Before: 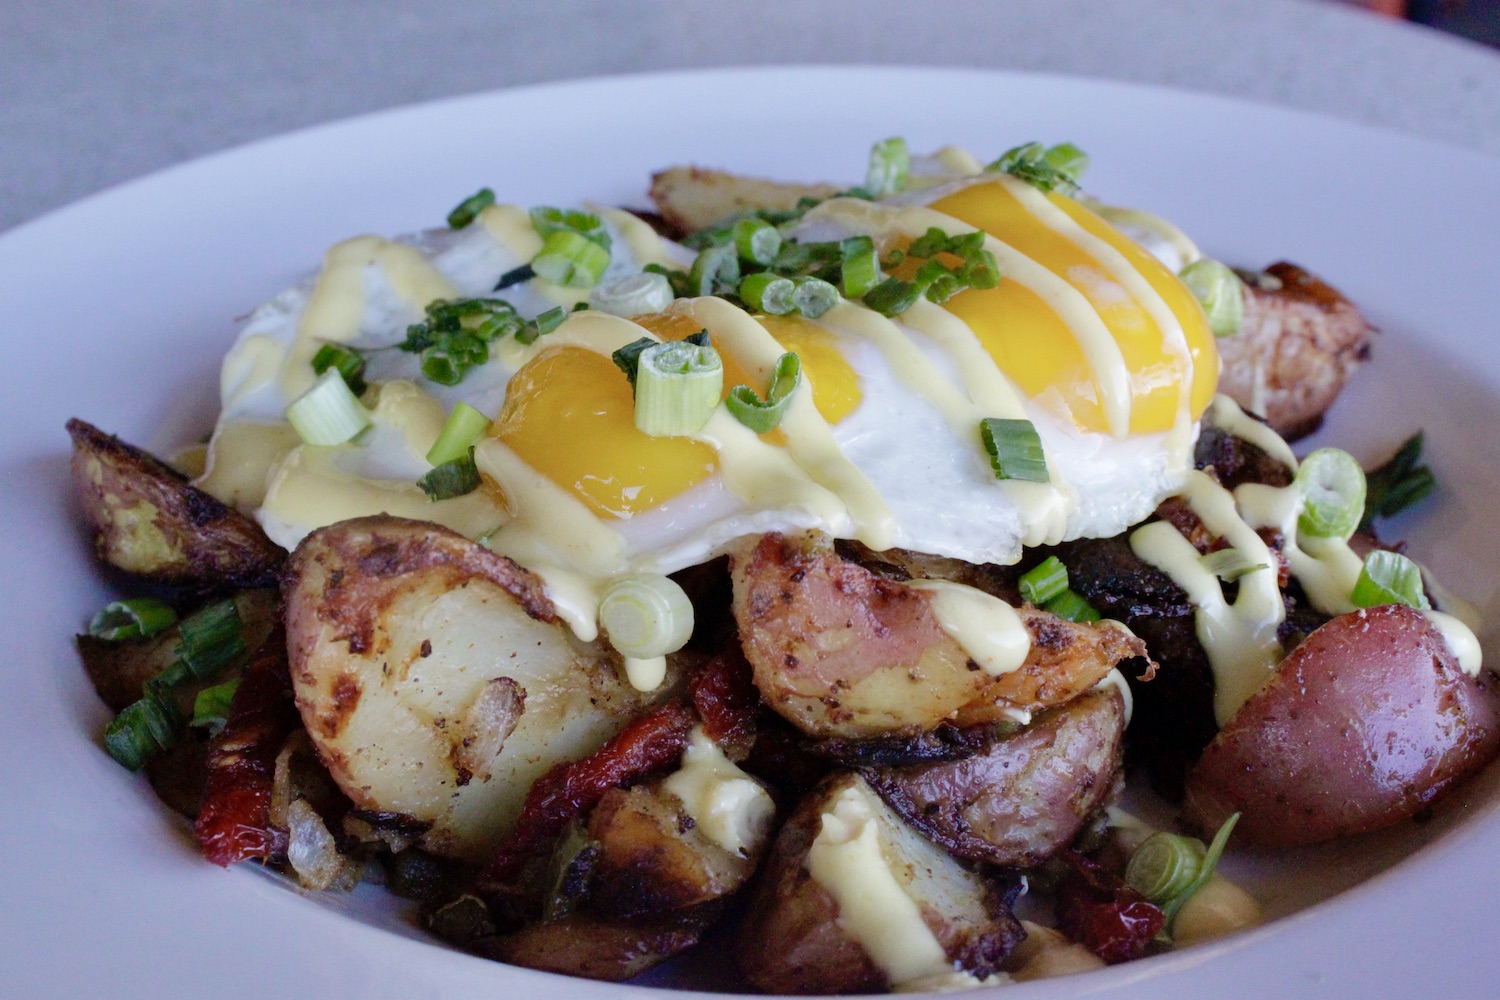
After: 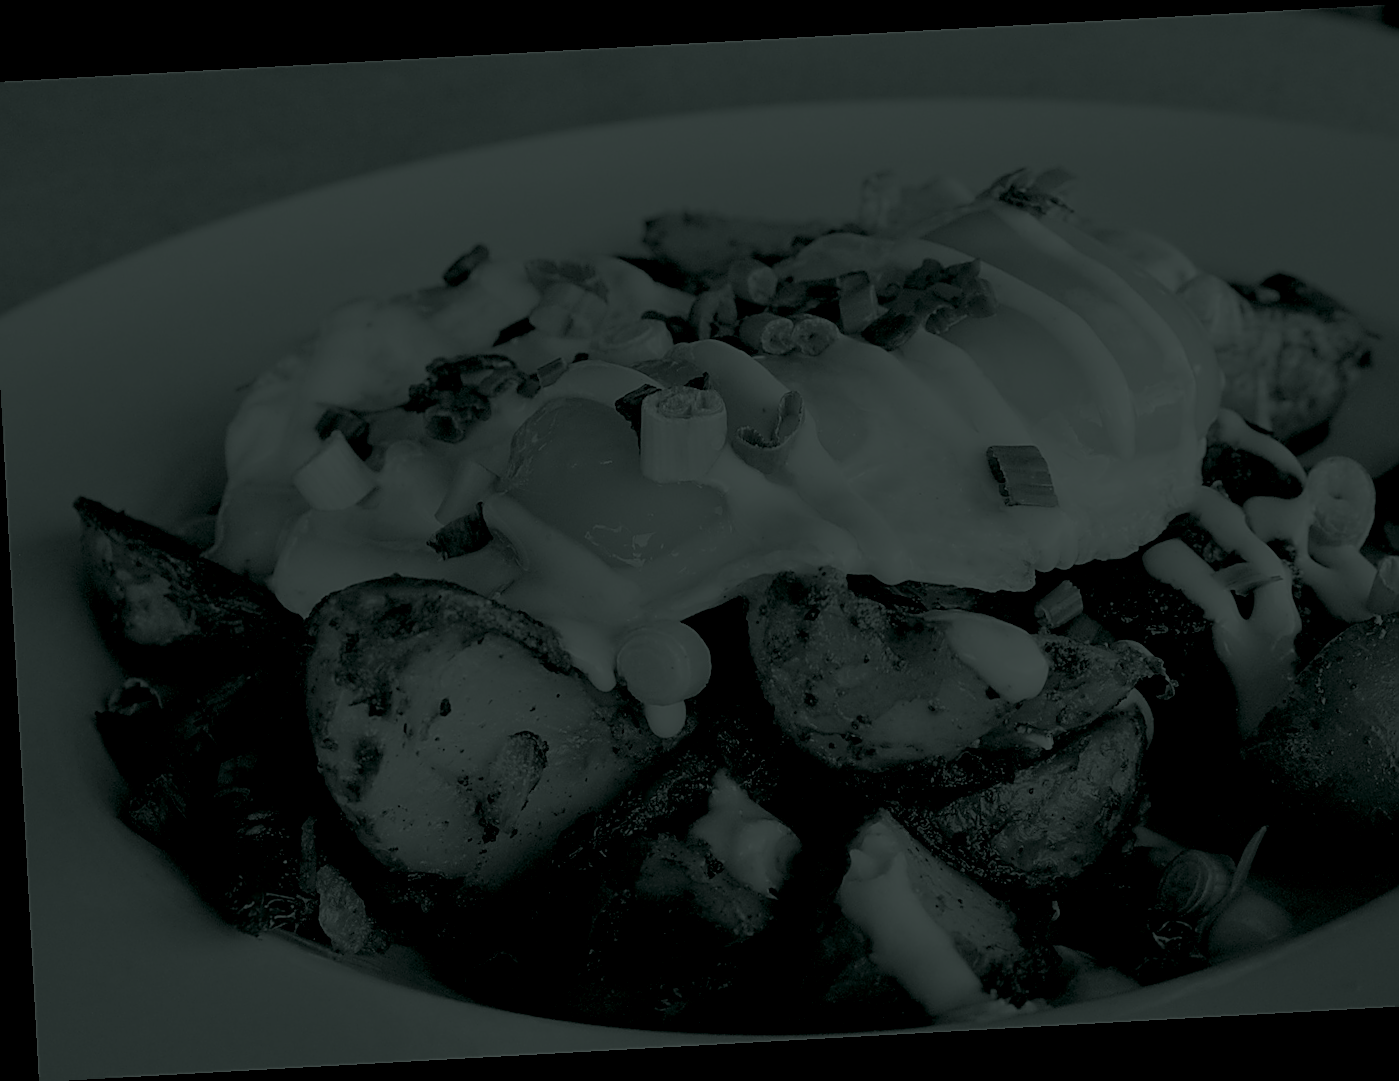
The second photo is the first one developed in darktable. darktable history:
velvia: on, module defaults
colorize: hue 90°, saturation 19%, lightness 1.59%, version 1
rotate and perspective: rotation -3.18°, automatic cropping off
crop and rotate: left 1.088%, right 8.807%
sharpen: radius 1.4, amount 1.25, threshold 0.7
filmic rgb: black relative exposure -7.65 EV, white relative exposure 4.56 EV, hardness 3.61
